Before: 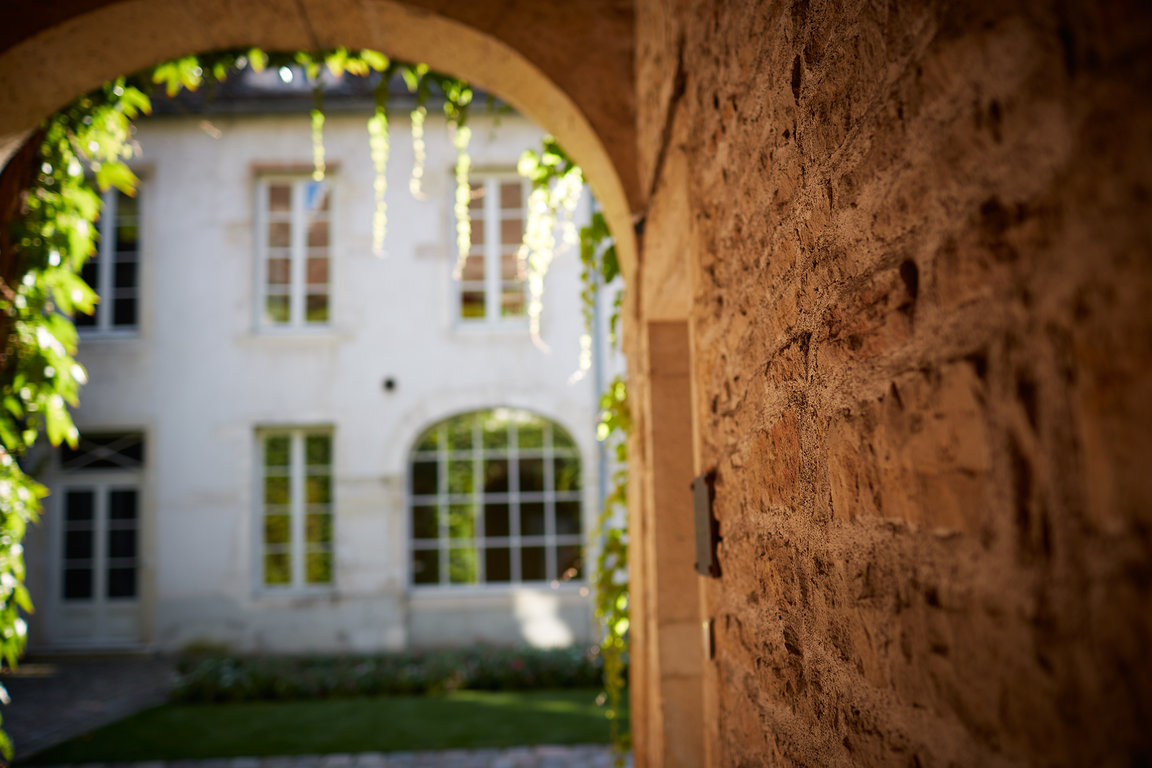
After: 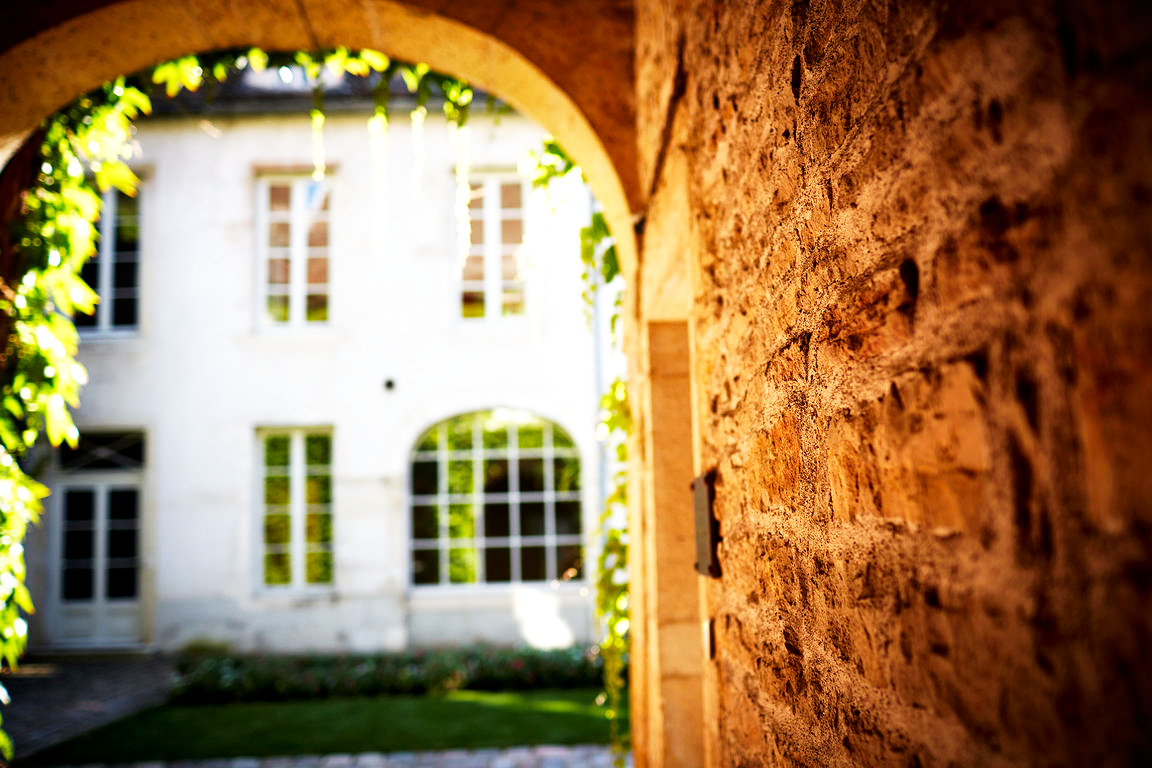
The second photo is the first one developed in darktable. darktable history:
local contrast: mode bilateral grid, contrast 20, coarseness 49, detail 129%, midtone range 0.2
base curve: curves: ch0 [(0, 0) (0.007, 0.004) (0.027, 0.03) (0.046, 0.07) (0.207, 0.54) (0.442, 0.872) (0.673, 0.972) (1, 1)], preserve colors none
